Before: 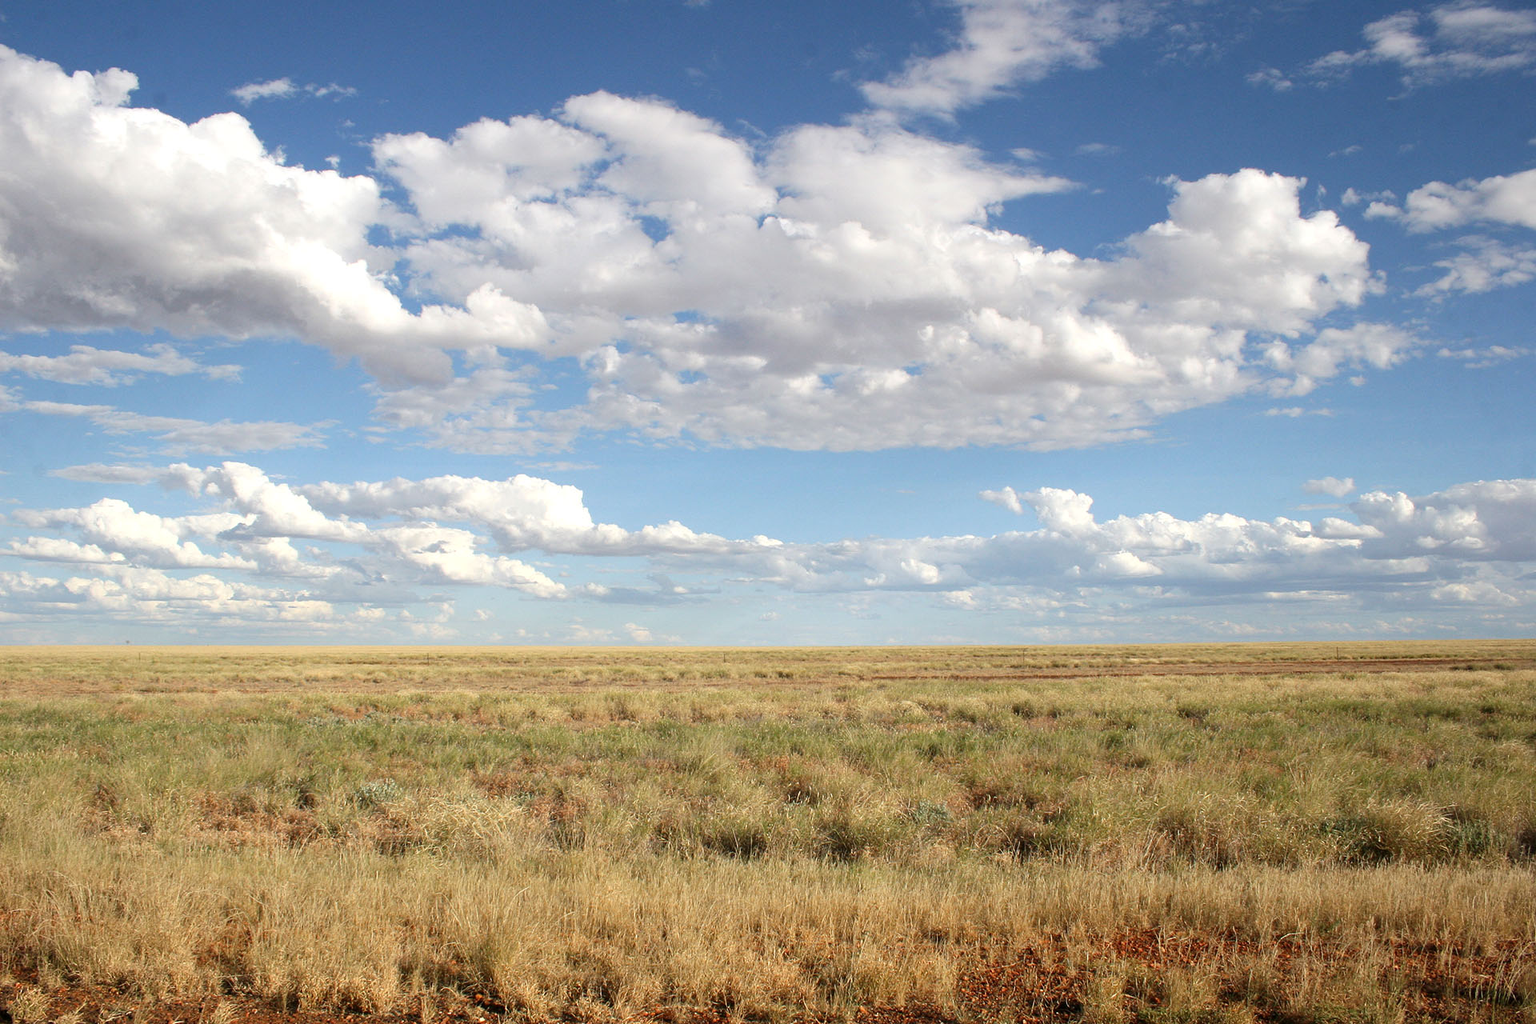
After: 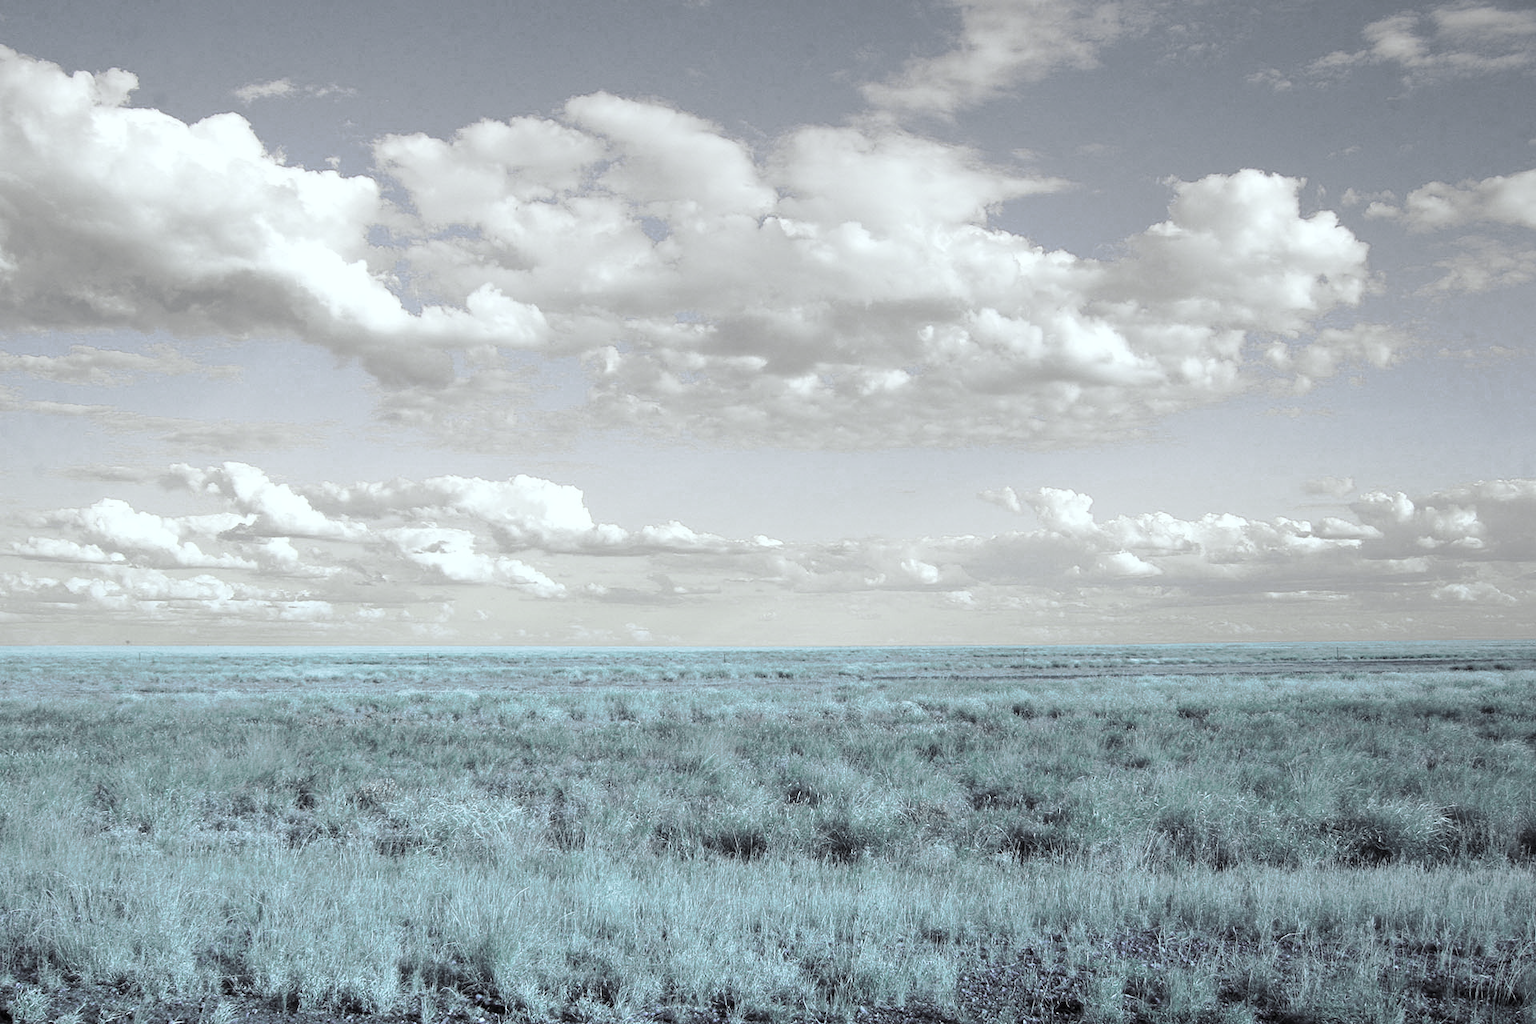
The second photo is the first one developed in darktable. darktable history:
tone curve: curves: ch0 [(0, 0) (0.003, 0.005) (0.011, 0.019) (0.025, 0.04) (0.044, 0.064) (0.069, 0.095) (0.1, 0.129) (0.136, 0.169) (0.177, 0.207) (0.224, 0.247) (0.277, 0.298) (0.335, 0.354) (0.399, 0.416) (0.468, 0.478) (0.543, 0.553) (0.623, 0.634) (0.709, 0.709) (0.801, 0.817) (0.898, 0.912) (1, 1)], preserve colors none
color look up table: target L [99.15, 85.2, 71.55, 94.74, 87.91, 75, 80.95, 90.35, 75.73, 72.44, 52.79, 62, 46.39, 50.89, 53.88, 21.05, 93.63, 90.9, 78.77, 78.95, 75.23, 77.75, 69.41, 65.41, 51.37, 60.09, 24.89, 30.79, 0, 94.96, 87.97, 91.62, 79.61, 64.73, 58.49, 61.65, 59.88, 87.32, 77.73, 49.62, 62.27, 31.24, 26.15, 25.89, 90.67, 91.83, 77.5, 75.62, 30.65], target a [-9.101, -34.43, 20.24, -8.925, 4.558, 11.2, -5.178, -13.55, -12.52, 0.041, -1.291, -2.524, 14.03, -25.72, -8.427, -0.595, -8.991, -34.64, 1.917, -7.204, -7.215, 12.66, 21.08, 12.49, -3.924, 4.528, 0.015, 6.869, 0, 0.807, 4.173, 1.56, 11.93, -1.125, 21.28, 2.98, 9.559, -2.107, 6.881, 16.16, 1.168, 14.94, 8.993, 3.175, -14.25, -6.284, 0.087, -6.242, -2.052], target b [6.689, 2.079, -36.55, 21.53, -0.017, -25.47, -6.282, 18.01, -6.098, 15.78, -24.28, 1.5, -12.46, 1.073, 7.557, -6.656, -11.6, 2.455, -12.7, -27.13, -16.53, -29.7, -42.96, -21.81, -6.398, -22.68, -3.408, -14.23, 0, -6.8, -21.03, -15.04, -27.88, 0.863, -58.48, -11.33, -30.99, -15.69, -22.99, -39.94, -9.702, -38.24, -22.14, -11.47, 1.409, -9.368, -4.28, -6.616, -5.551], num patches 49
